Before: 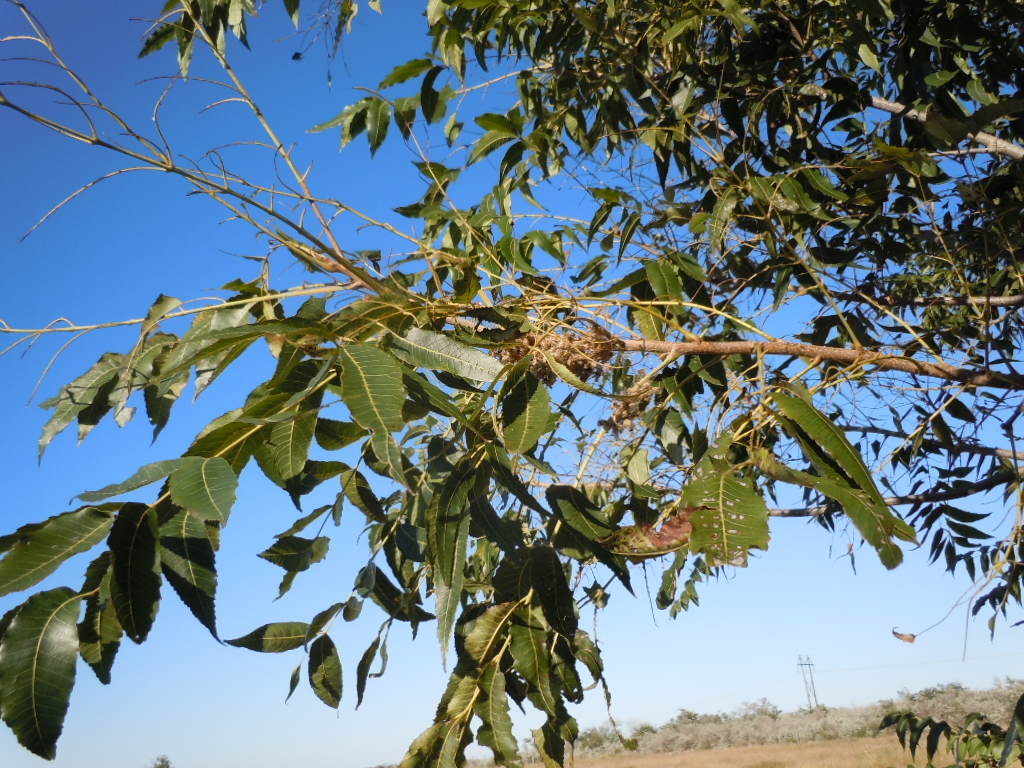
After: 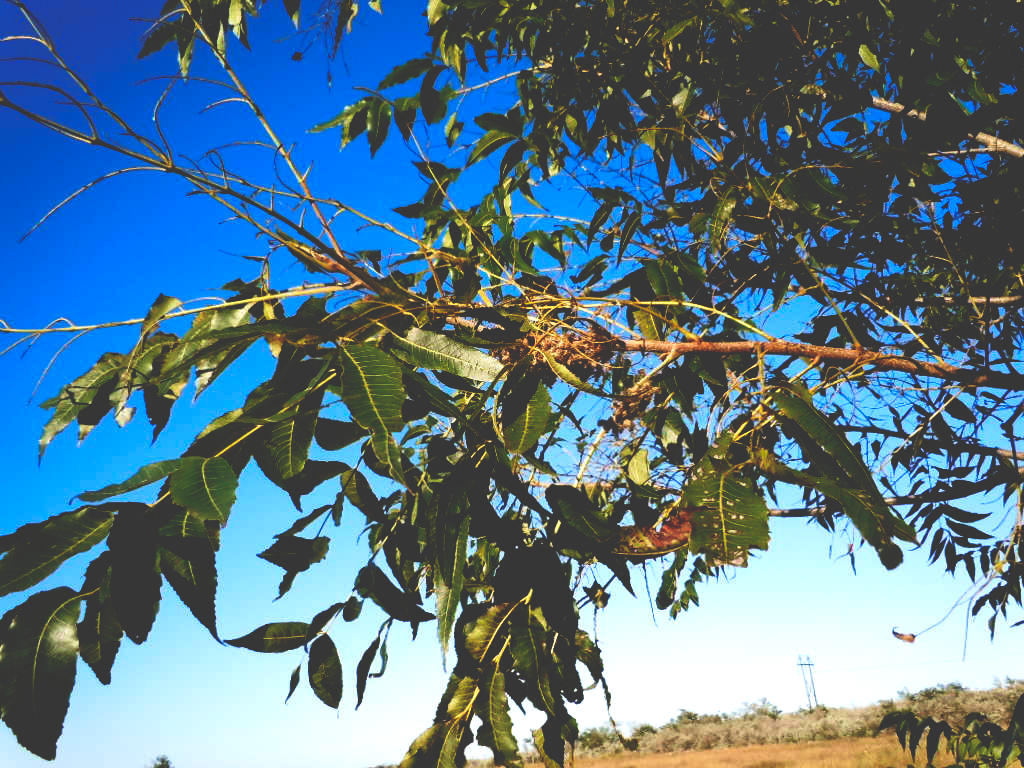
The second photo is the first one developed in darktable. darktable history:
base curve: curves: ch0 [(0, 0.036) (0.083, 0.04) (0.804, 1)], preserve colors none
exposure: exposure 0.128 EV, compensate highlight preservation false
velvia: on, module defaults
